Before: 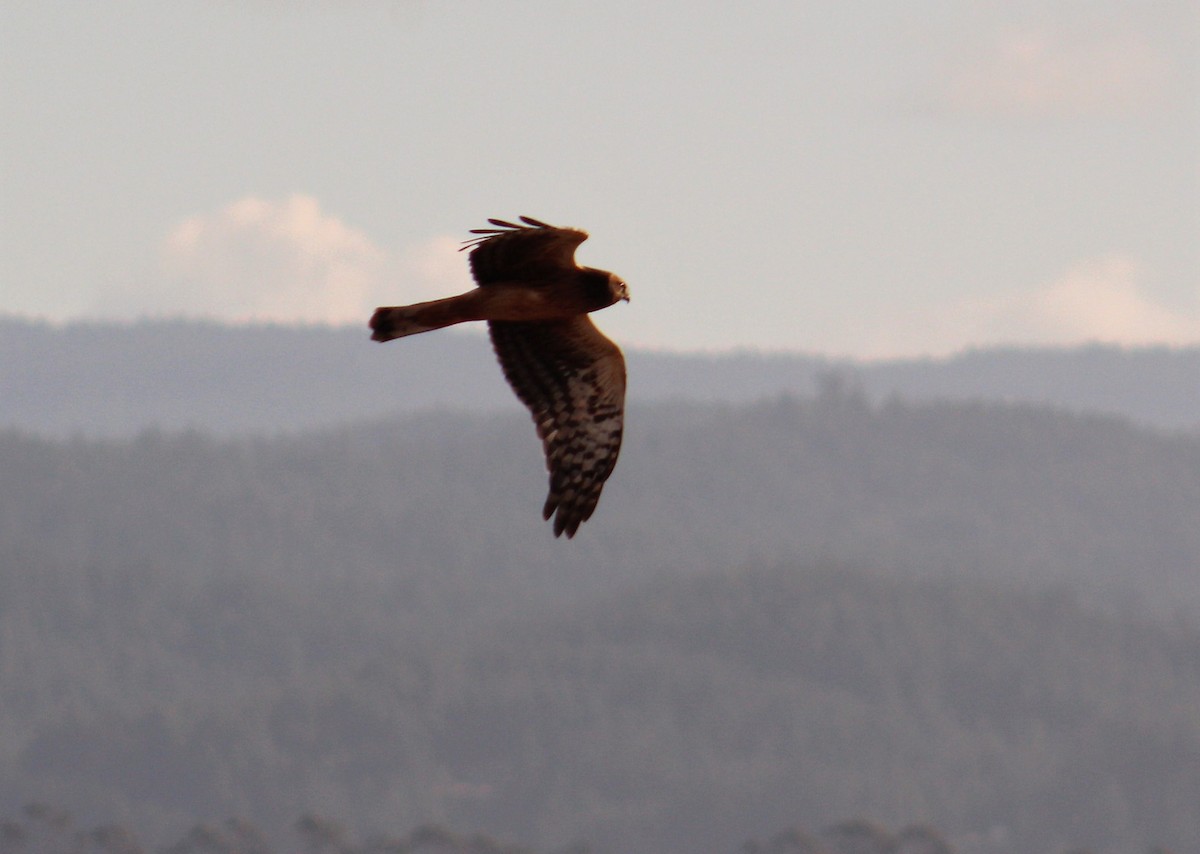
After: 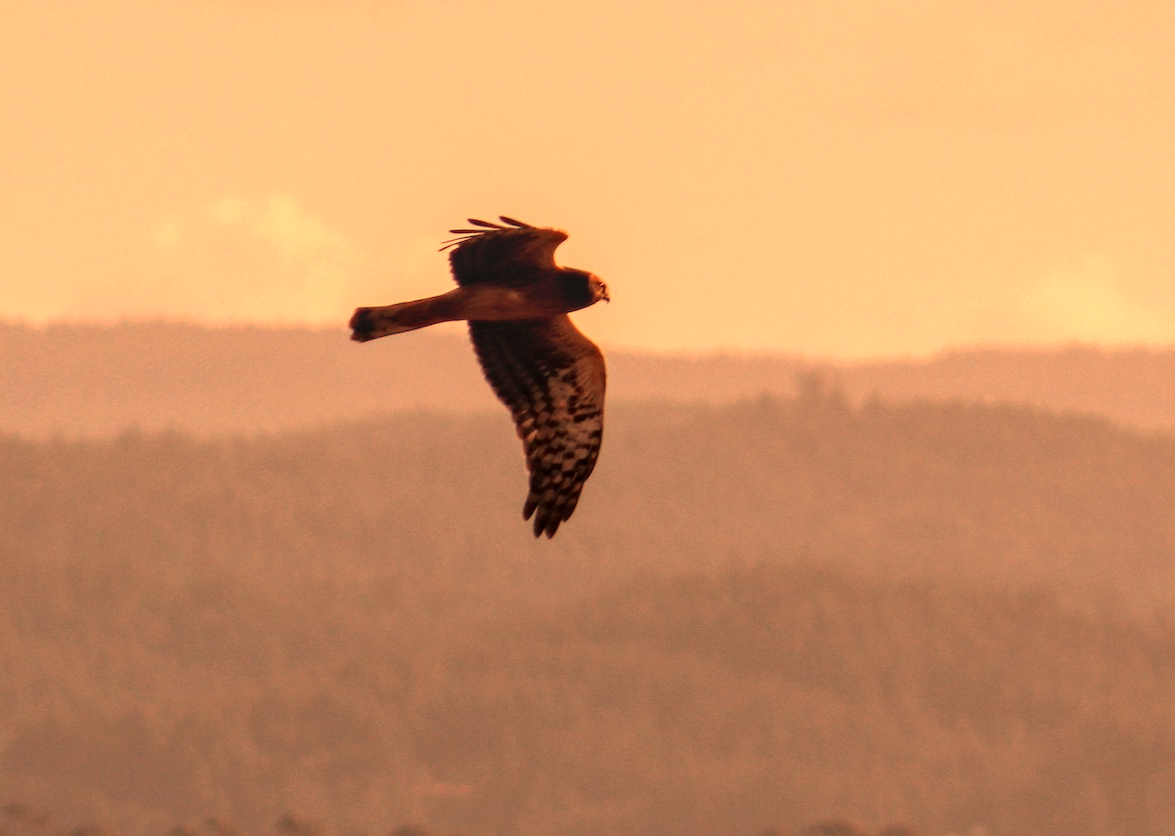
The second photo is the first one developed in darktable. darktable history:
local contrast: on, module defaults
white balance: red 1.467, blue 0.684
crop: left 1.743%, right 0.268%, bottom 2.011%
